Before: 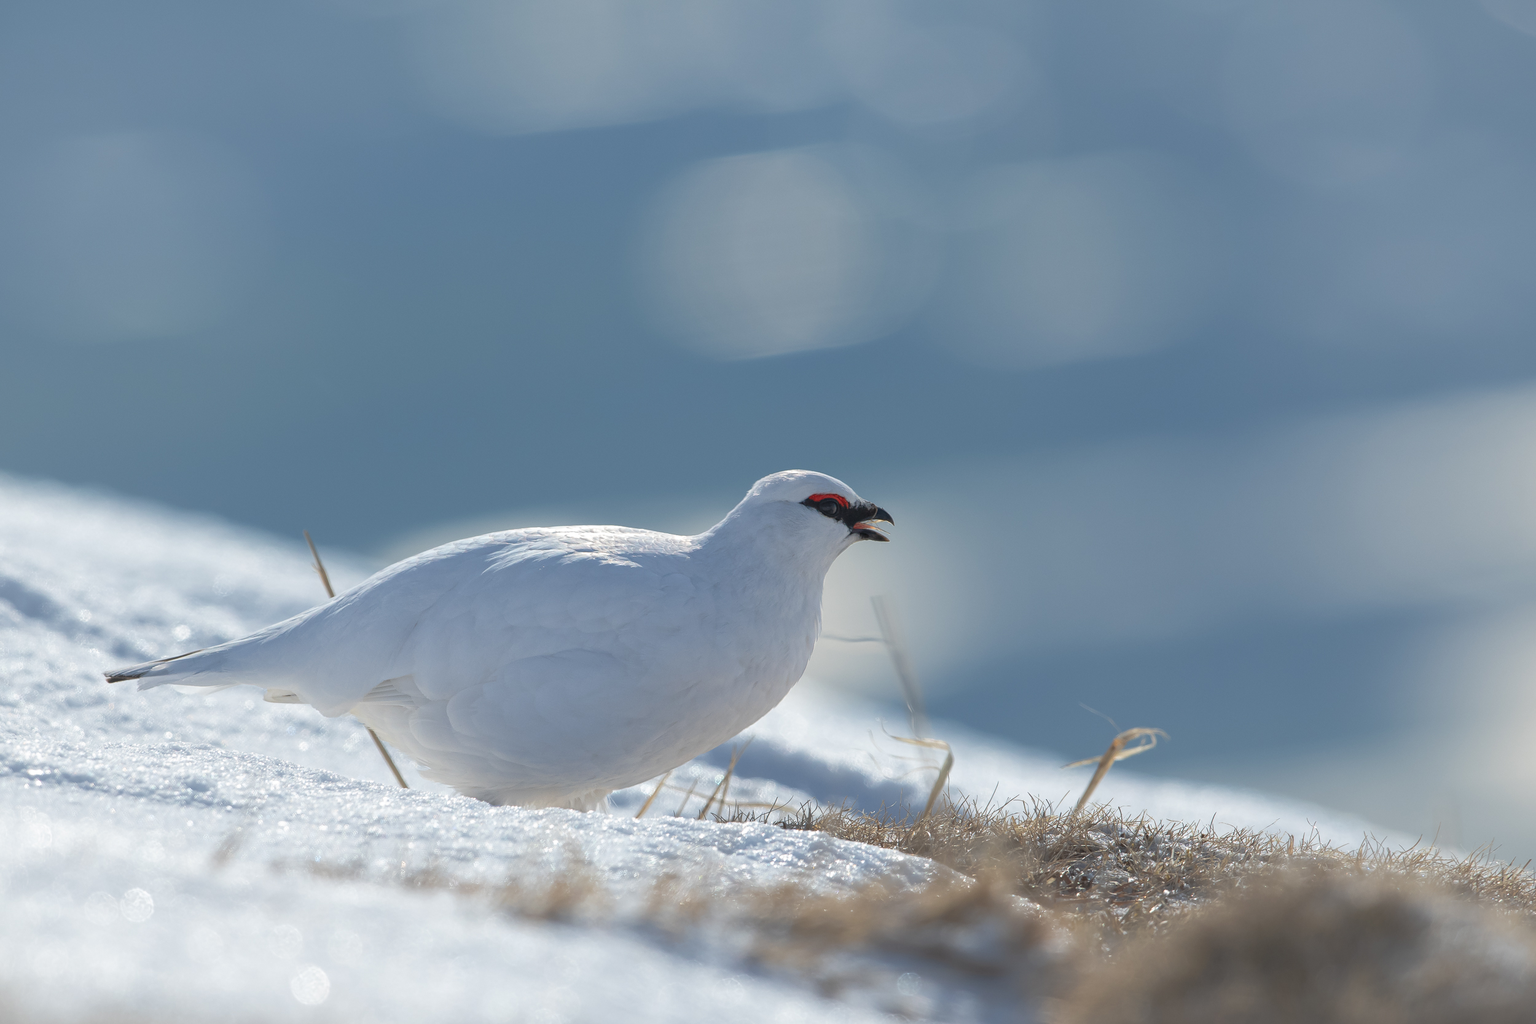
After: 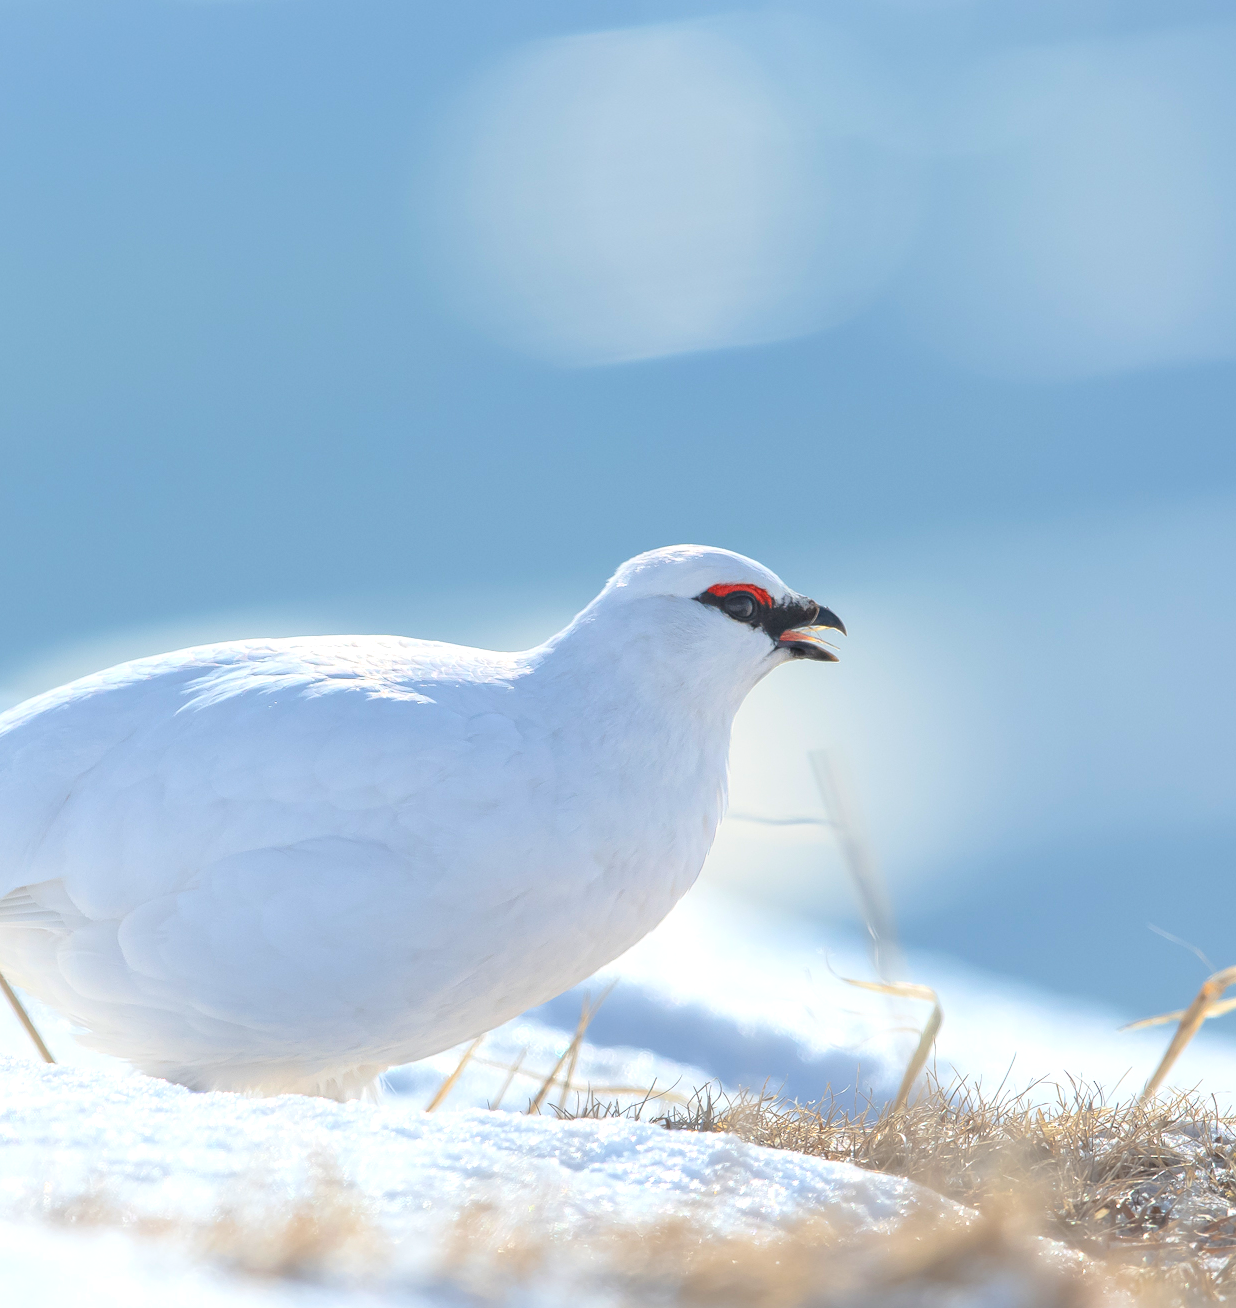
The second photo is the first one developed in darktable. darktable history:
color balance rgb: perceptual saturation grading › global saturation 20%, global vibrance 20%
contrast brightness saturation: contrast 0.14, brightness 0.21
exposure: black level correction 0.001, exposure 0.5 EV, compensate exposure bias true, compensate highlight preservation false
crop and rotate: angle 0.02°, left 24.353%, top 13.219%, right 26.156%, bottom 8.224%
